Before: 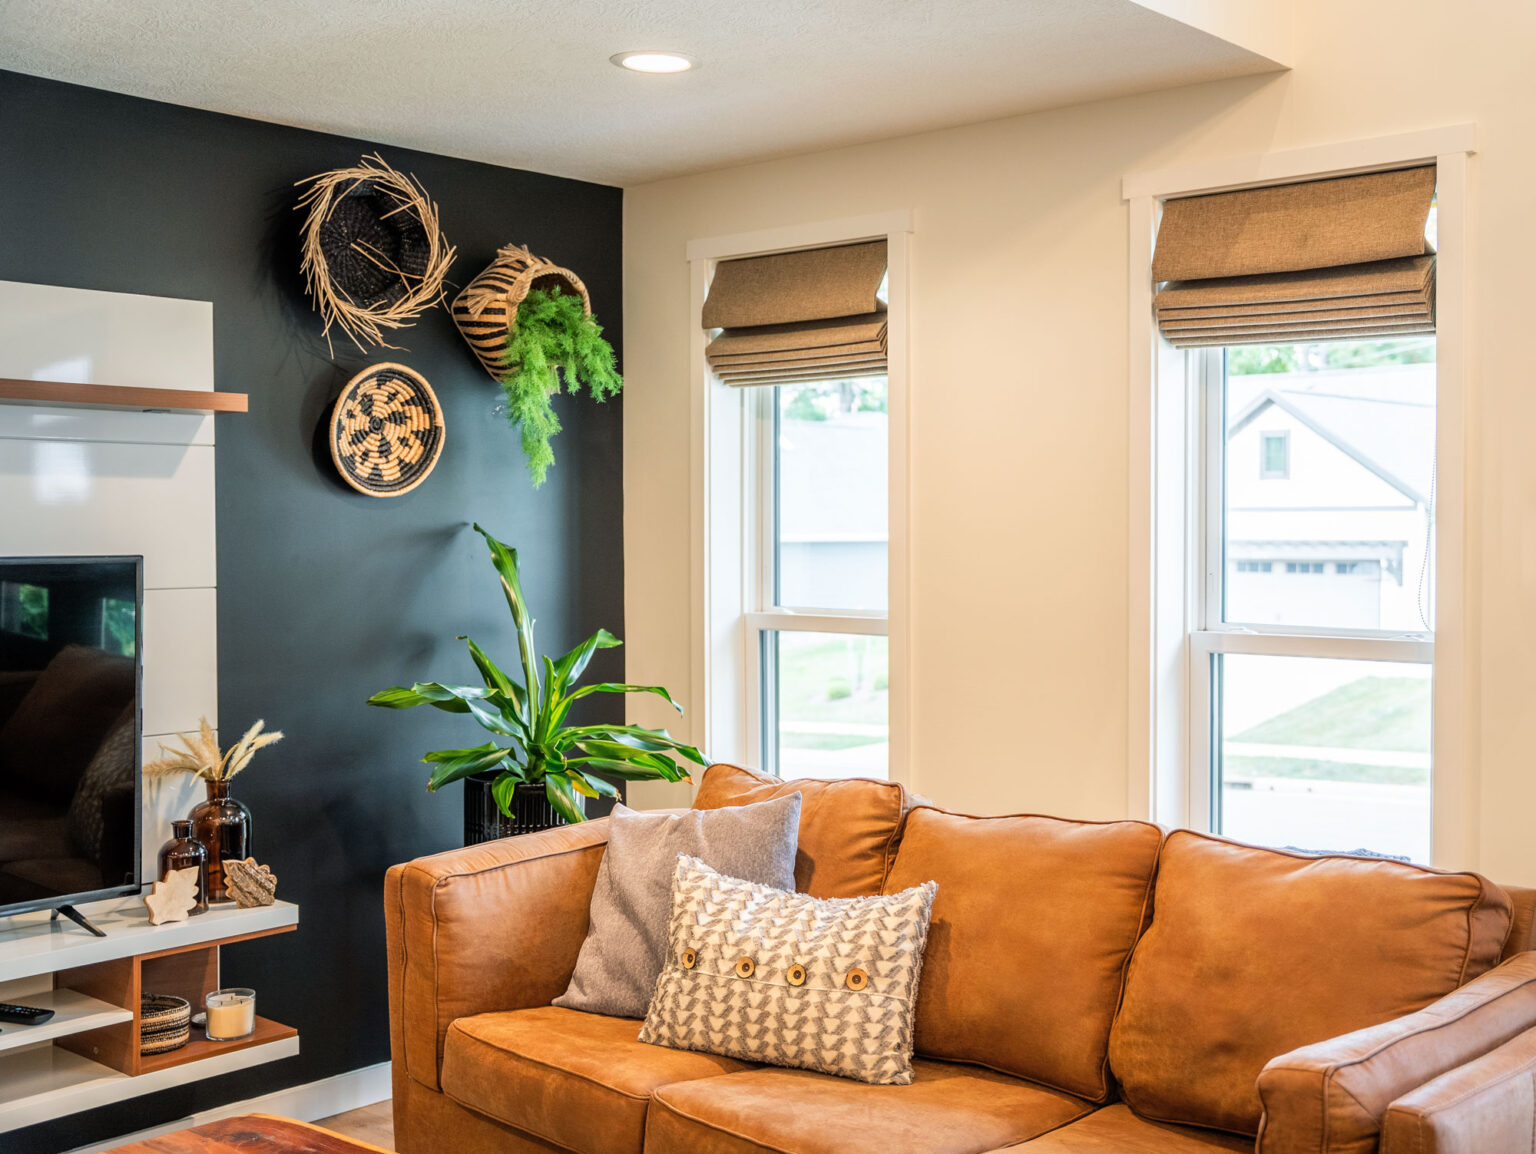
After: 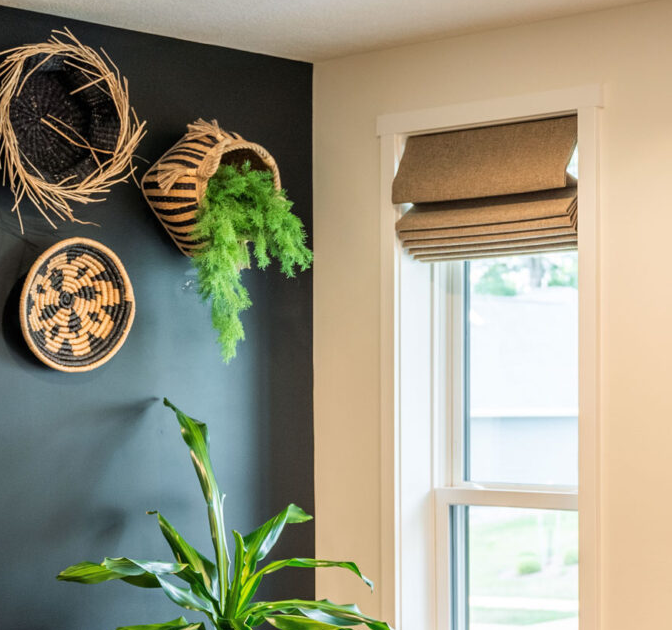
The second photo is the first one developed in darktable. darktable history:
crop: left 20.216%, top 10.878%, right 35.908%, bottom 34.264%
